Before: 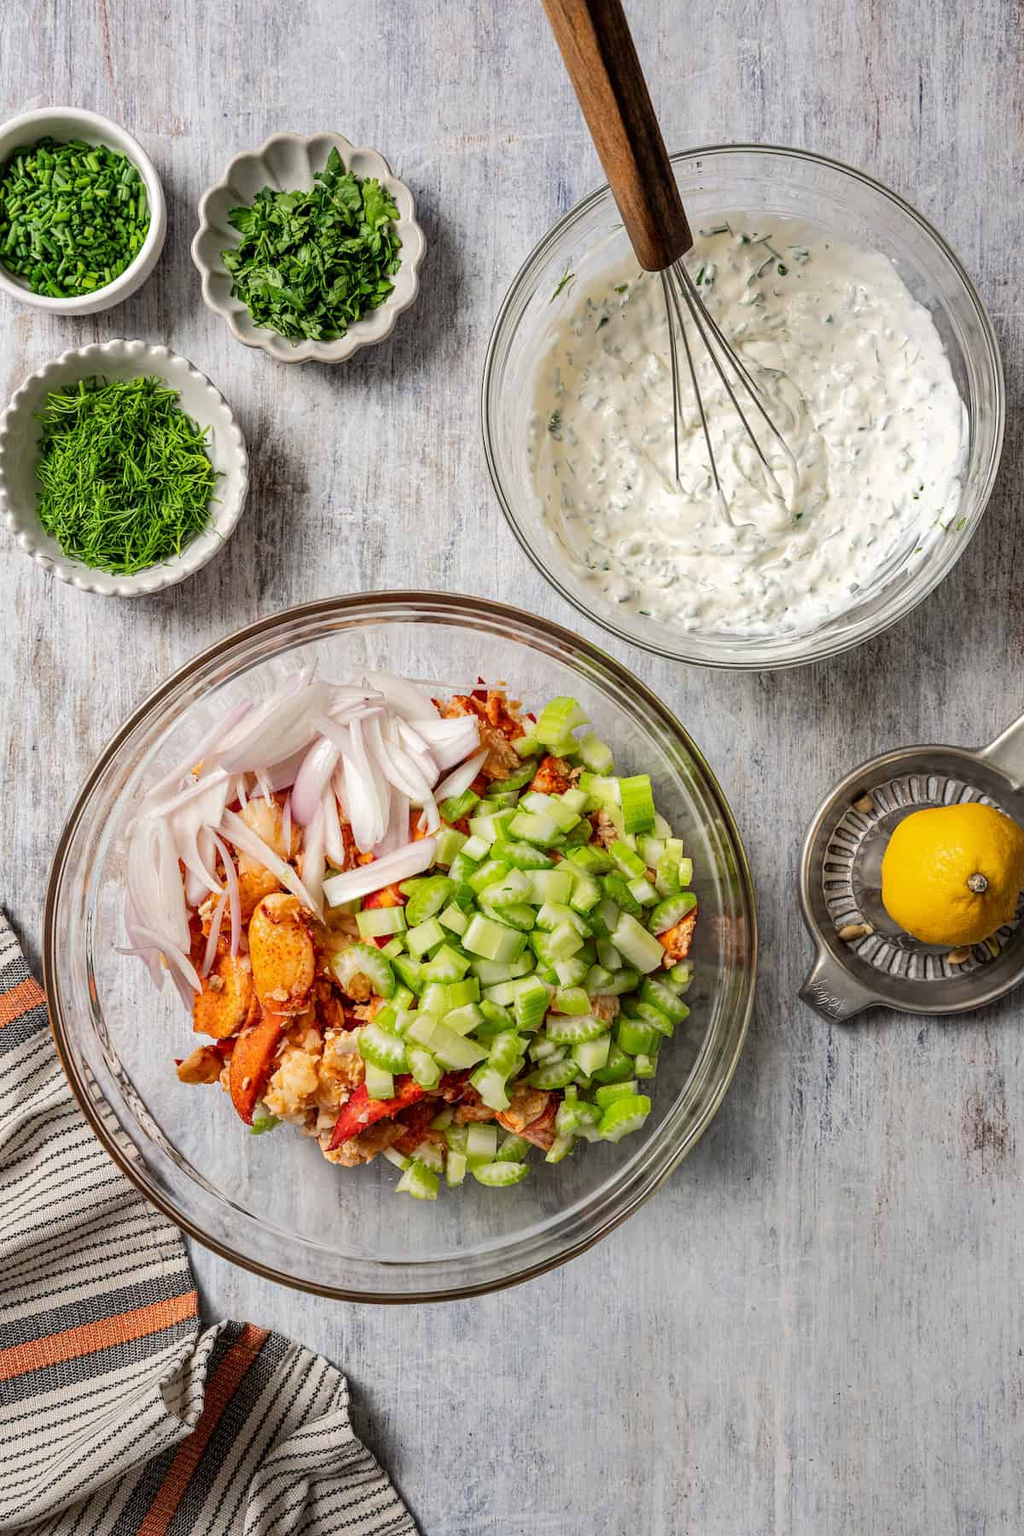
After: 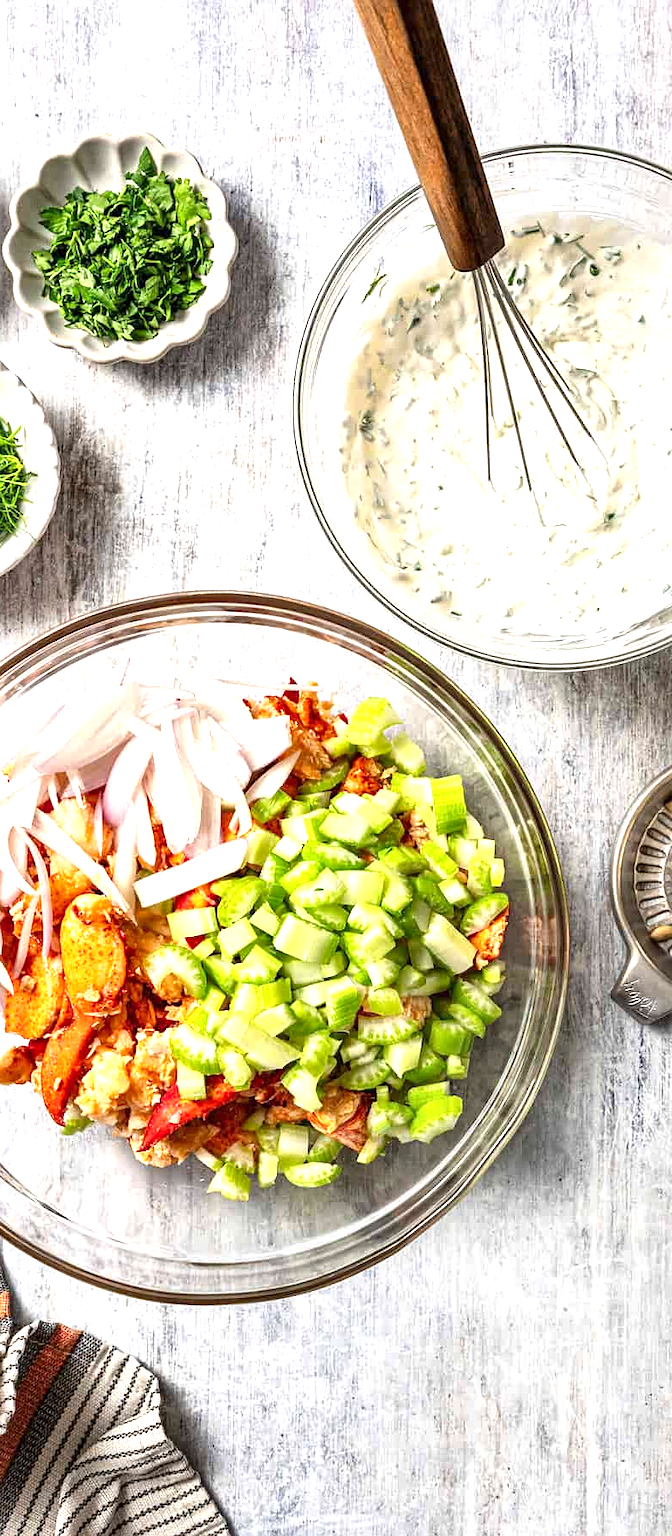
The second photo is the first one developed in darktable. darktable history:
contrast brightness saturation: saturation -0.068
shadows and highlights: radius 122.18, shadows 21.99, white point adjustment -9.61, highlights -15.35, soften with gaussian
crop and rotate: left 18.439%, right 15.877%
local contrast: mode bilateral grid, contrast 20, coarseness 50, detail 132%, midtone range 0.2
sharpen: amount 0.203
exposure: black level correction 0, exposure 1.384 EV, compensate exposure bias true, compensate highlight preservation false
